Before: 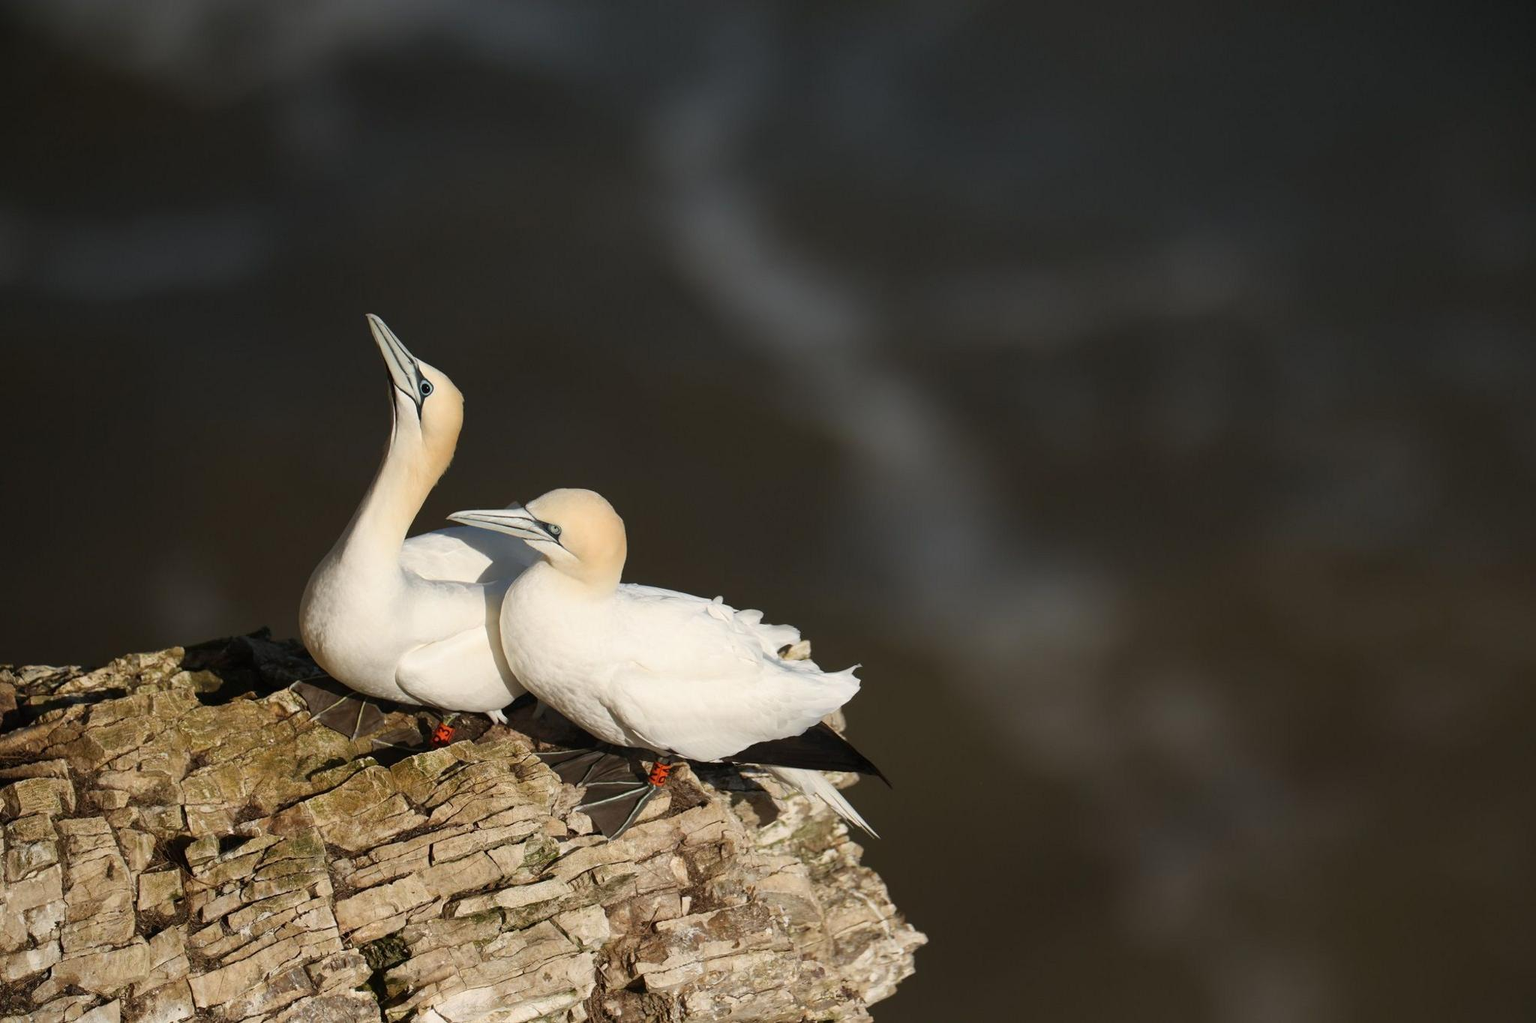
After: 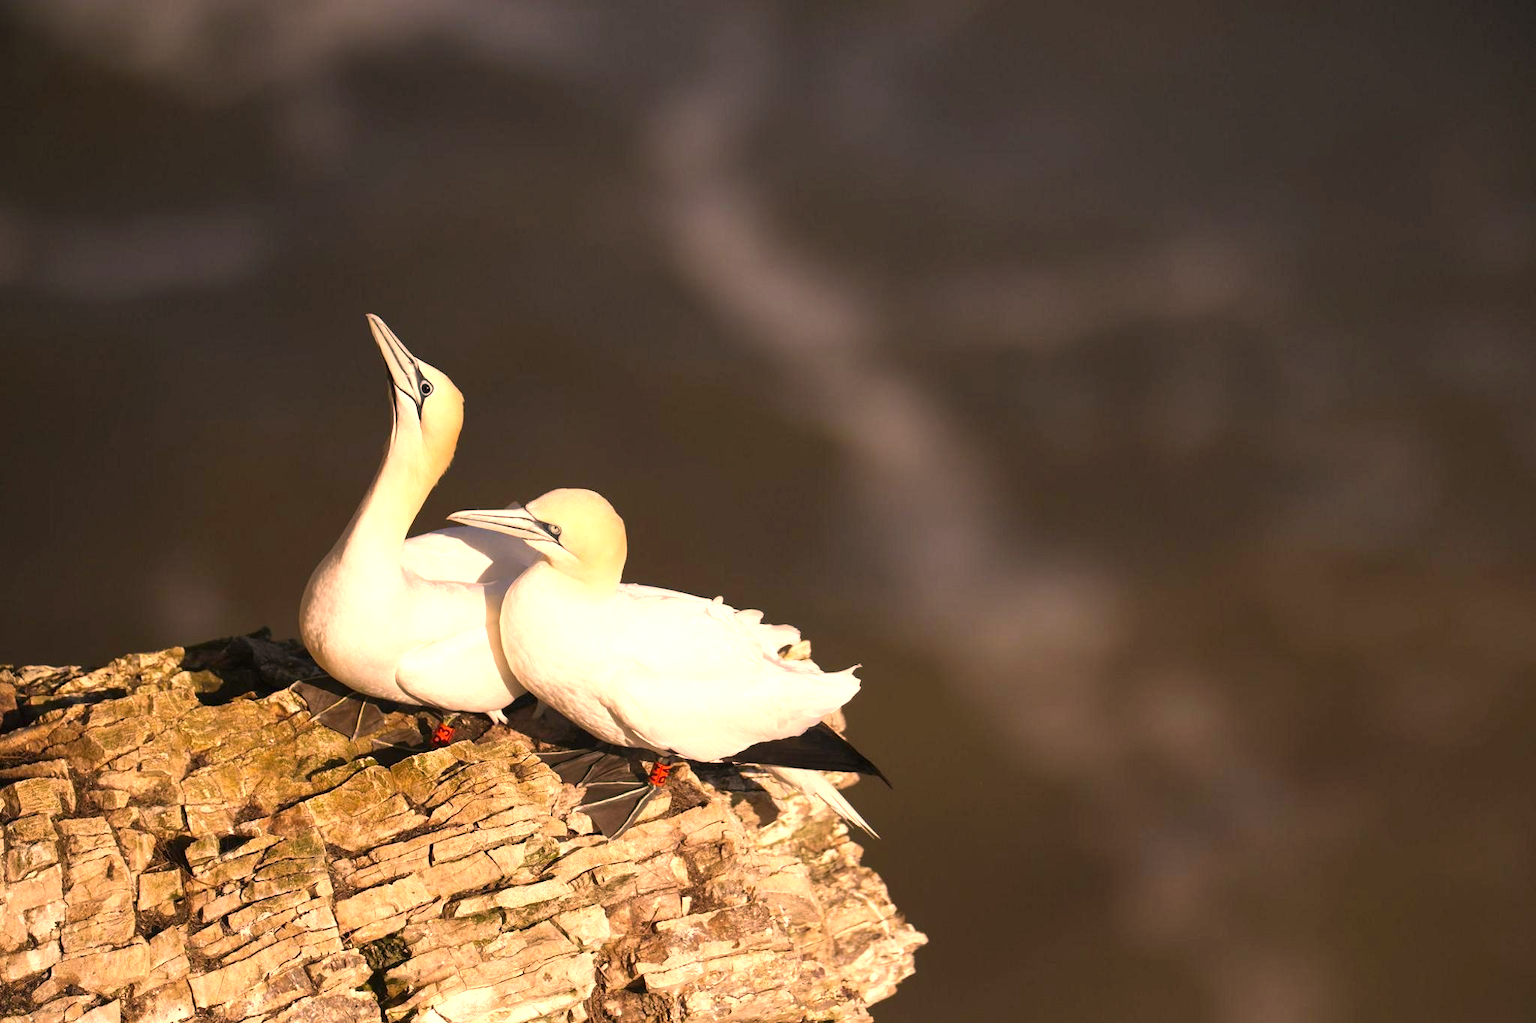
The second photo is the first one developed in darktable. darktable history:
exposure: black level correction 0, exposure 0.894 EV, compensate highlight preservation false
color correction: highlights a* 22.47, highlights b* 22.17
